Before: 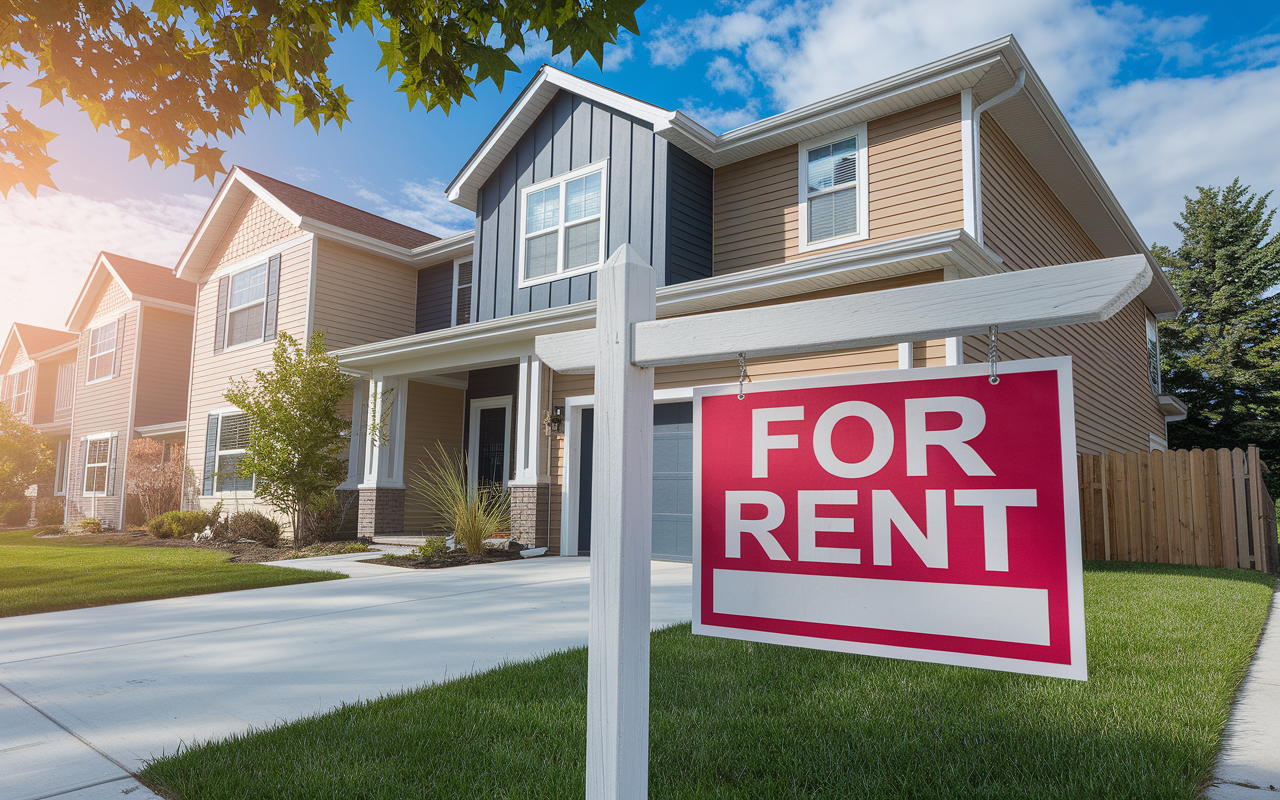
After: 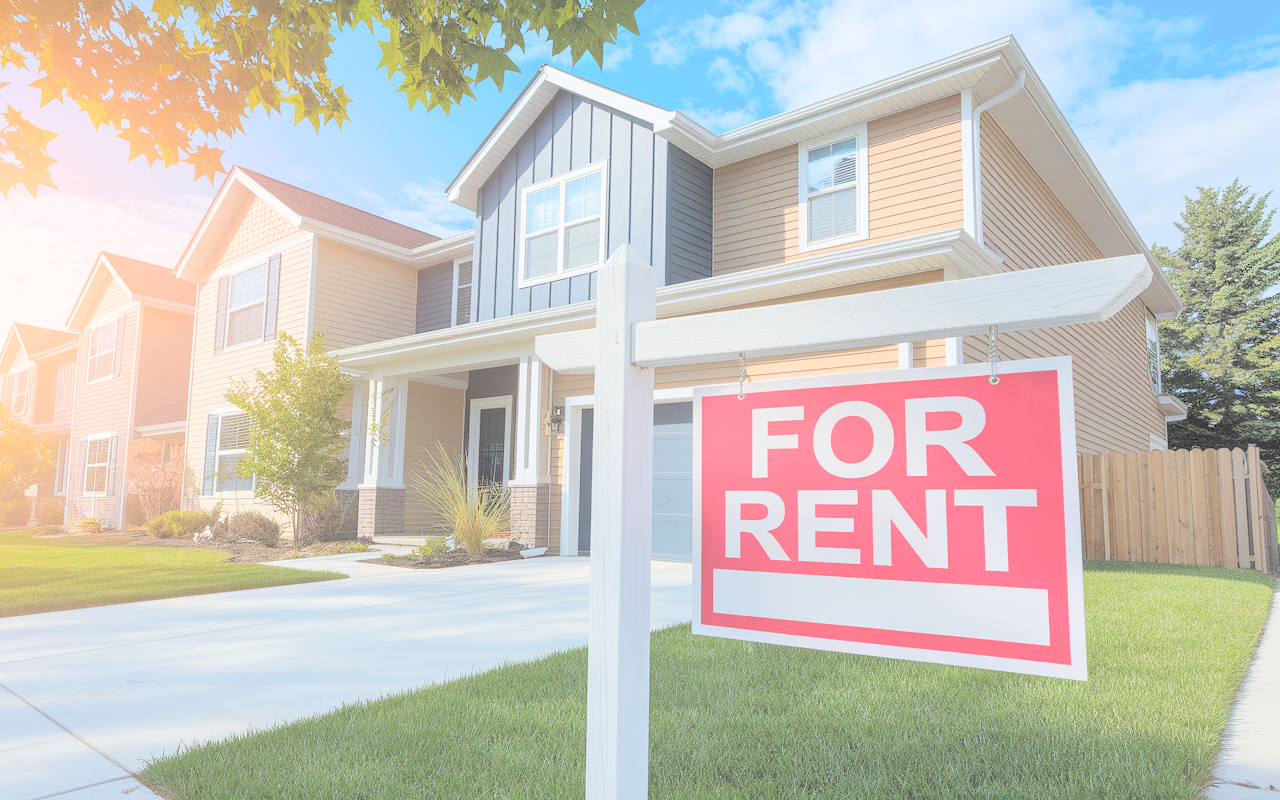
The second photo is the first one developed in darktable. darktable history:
contrast brightness saturation: brightness 0.987
